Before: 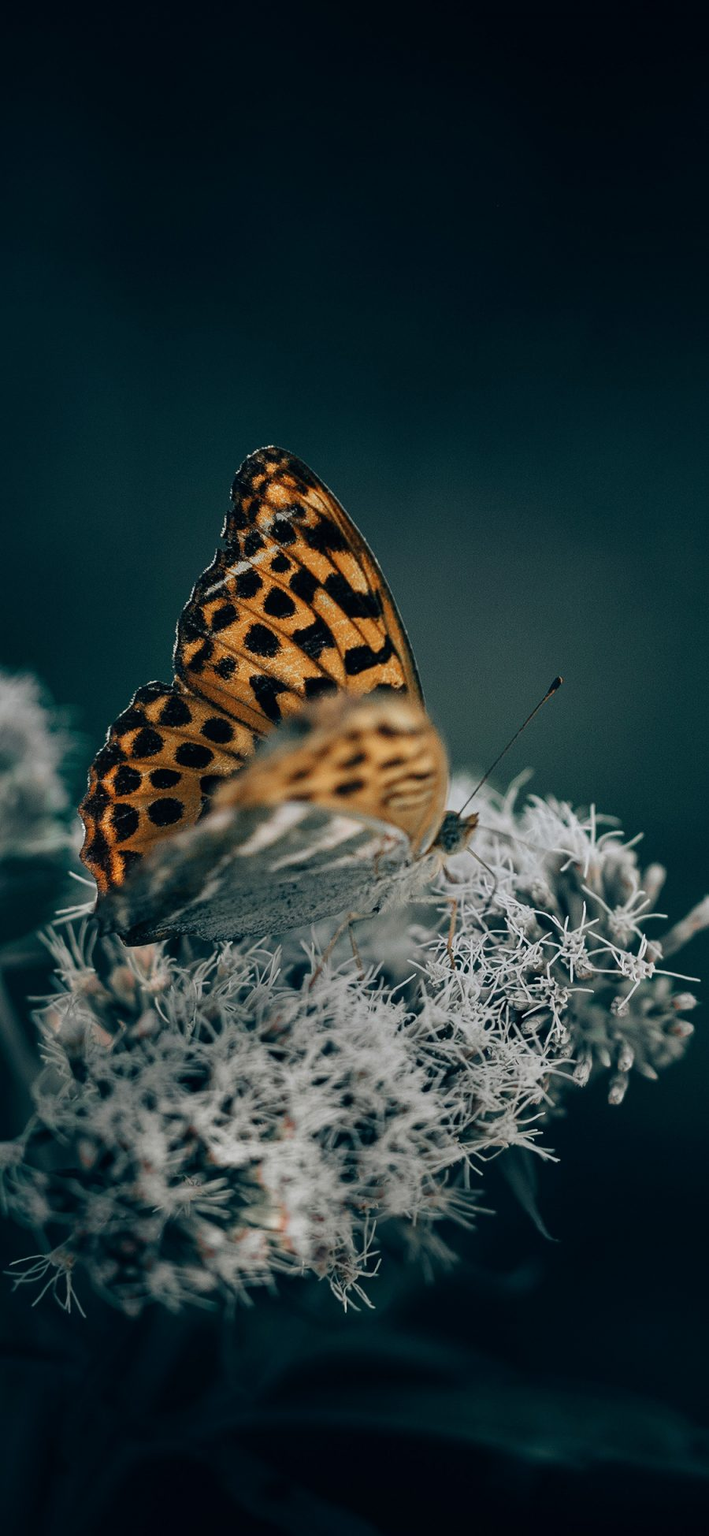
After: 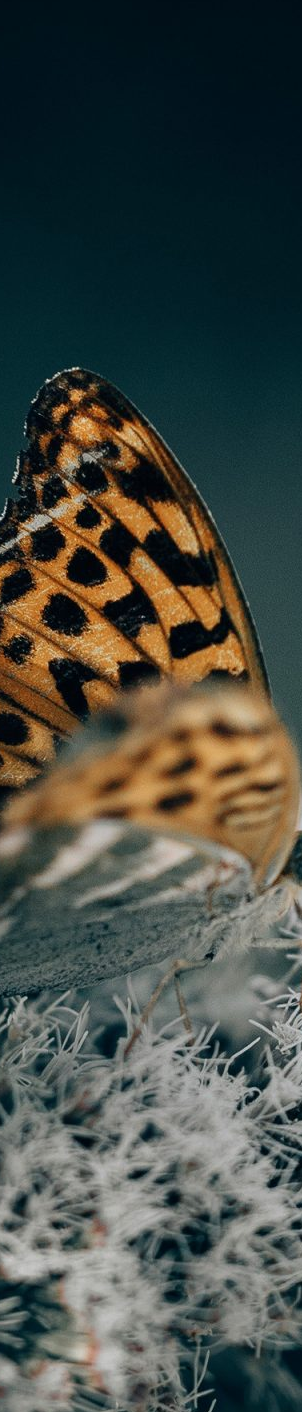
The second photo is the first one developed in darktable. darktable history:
crop and rotate: left 29.856%, top 10.163%, right 36.575%, bottom 17.344%
